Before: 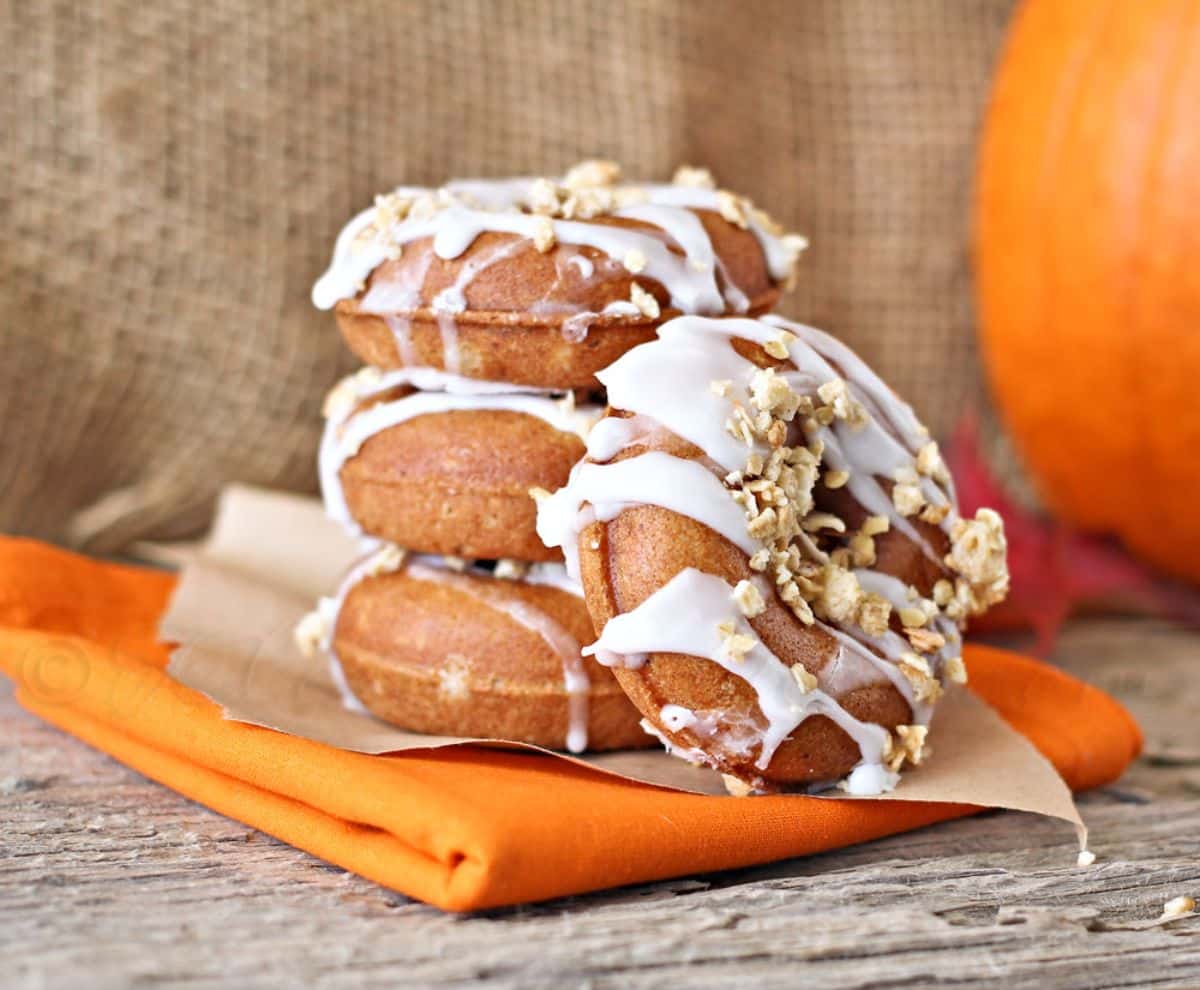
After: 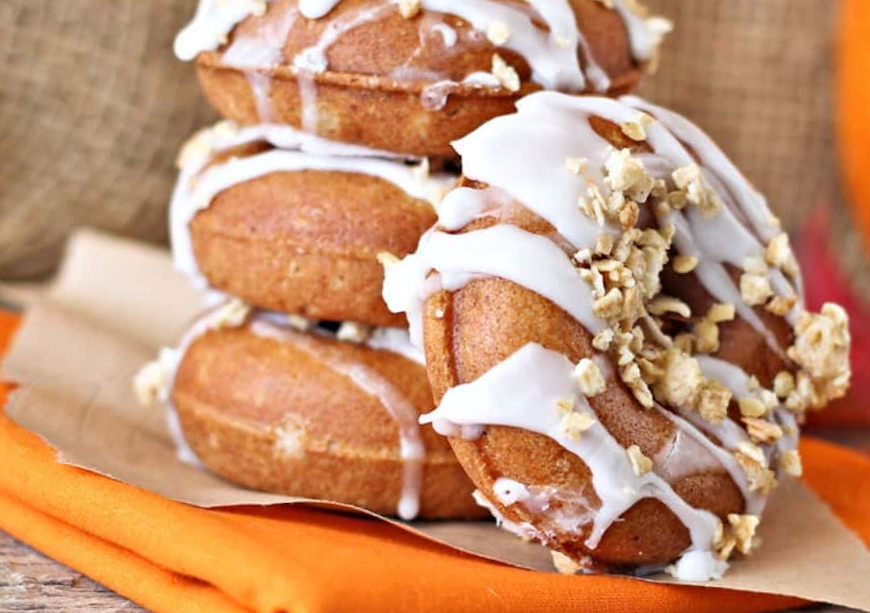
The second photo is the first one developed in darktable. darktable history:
crop and rotate: angle -3.84°, left 9.757%, top 21.319%, right 12.008%, bottom 11.849%
